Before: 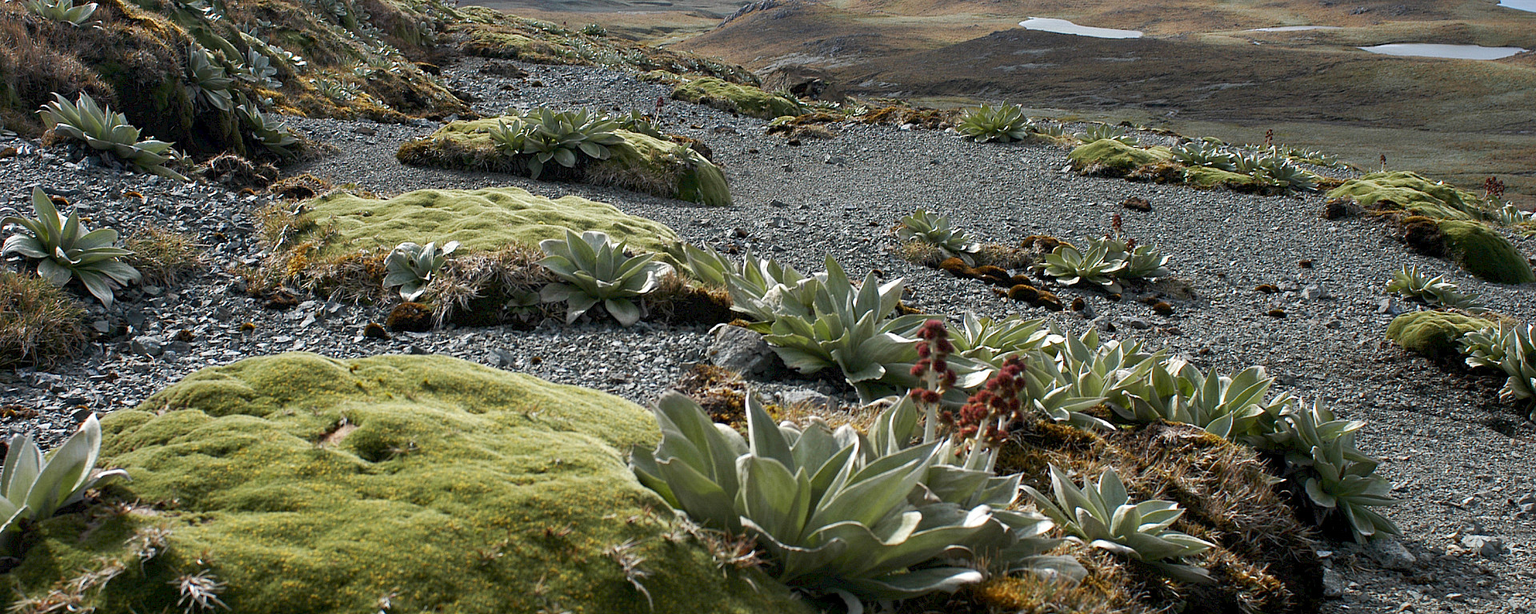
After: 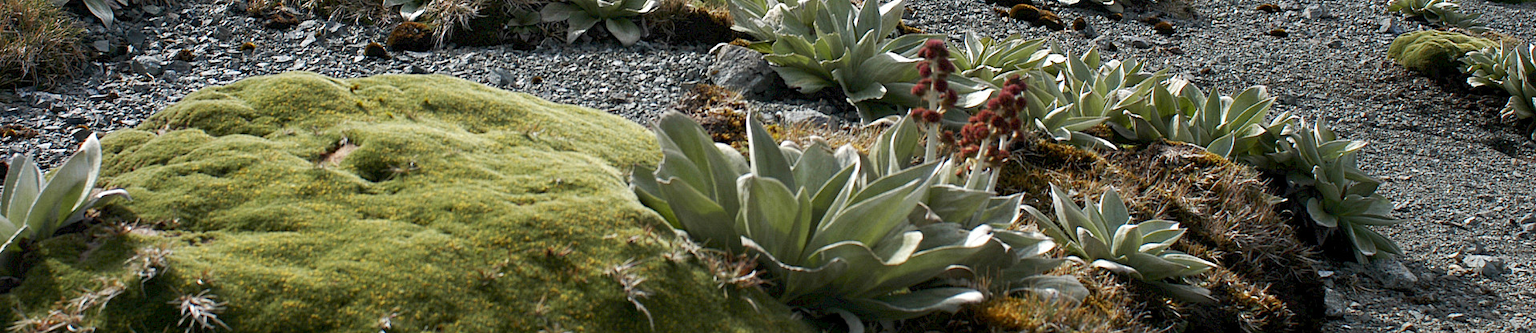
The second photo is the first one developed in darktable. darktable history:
crop and rotate: top 45.74%, right 0.085%
